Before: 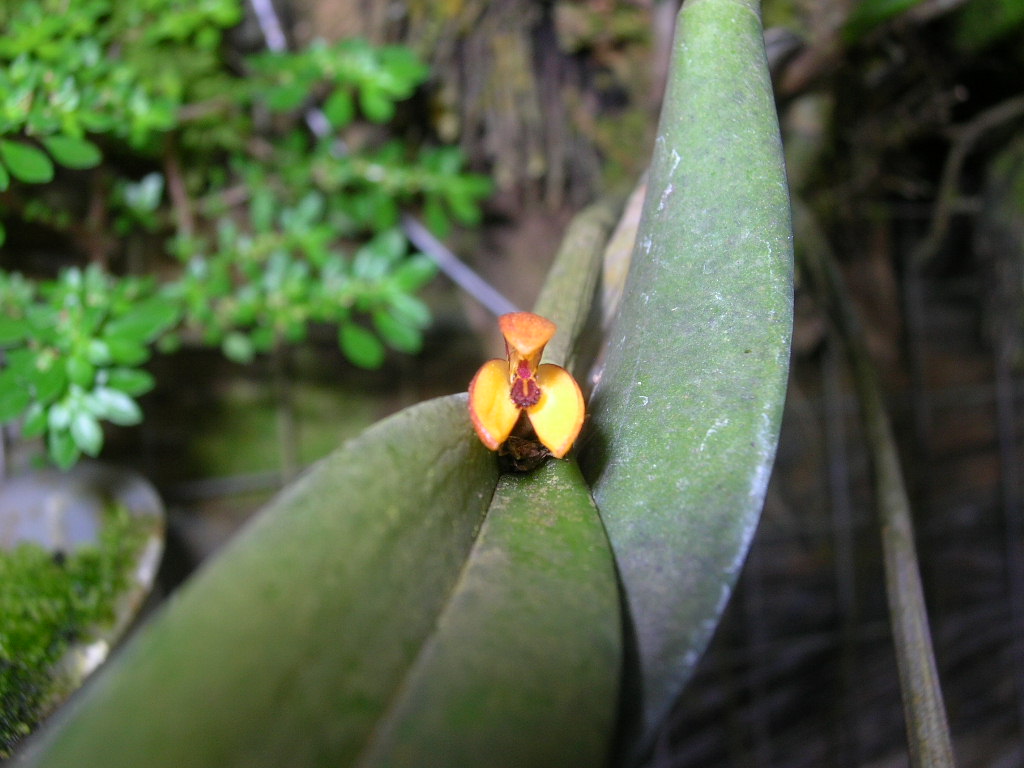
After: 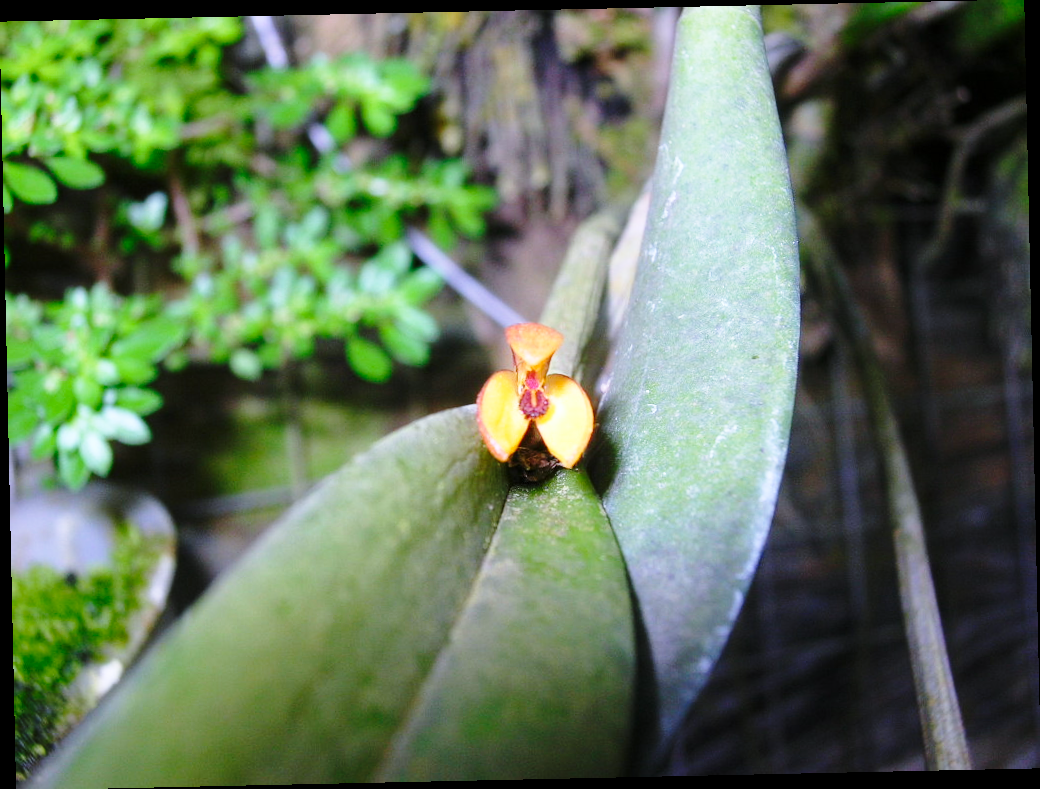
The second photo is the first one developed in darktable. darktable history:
color balance rgb: global vibrance 6.81%, saturation formula JzAzBz (2021)
base curve: curves: ch0 [(0, 0) (0.028, 0.03) (0.121, 0.232) (0.46, 0.748) (0.859, 0.968) (1, 1)], preserve colors none
rotate and perspective: rotation -1.24°, automatic cropping off
white balance: red 0.967, blue 1.119, emerald 0.756
